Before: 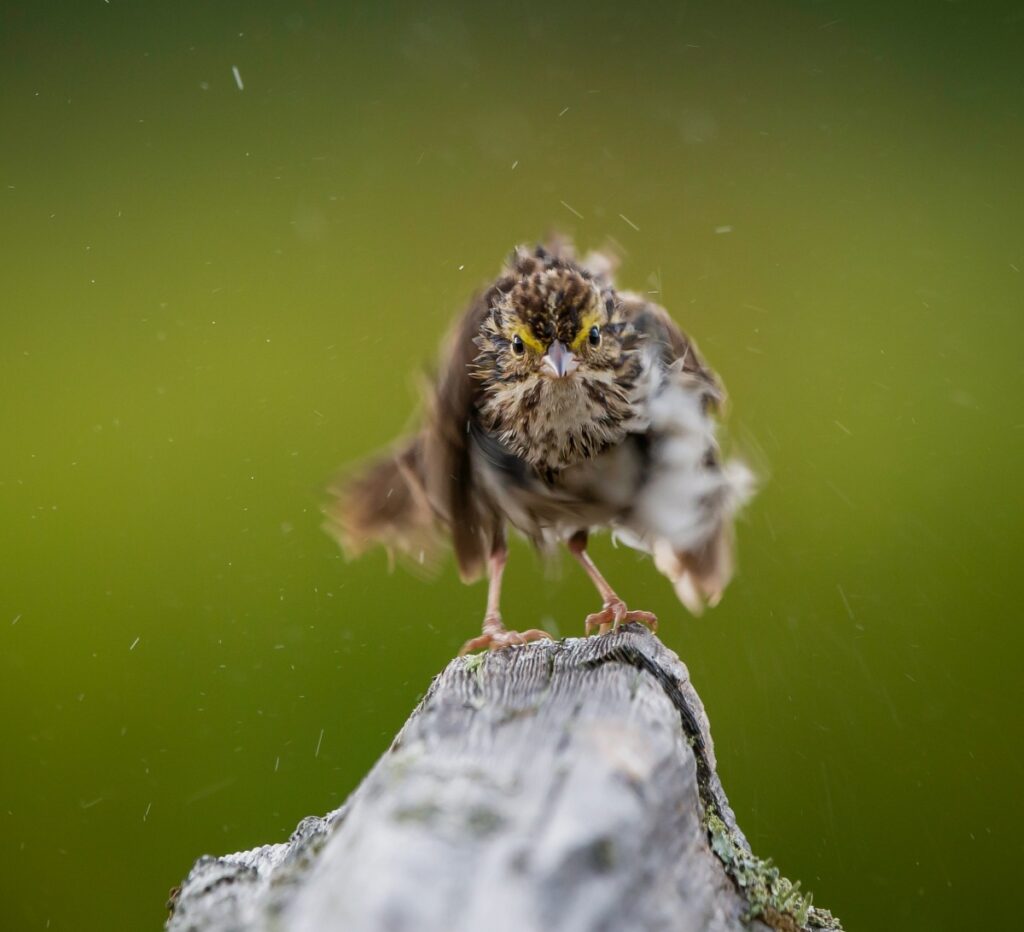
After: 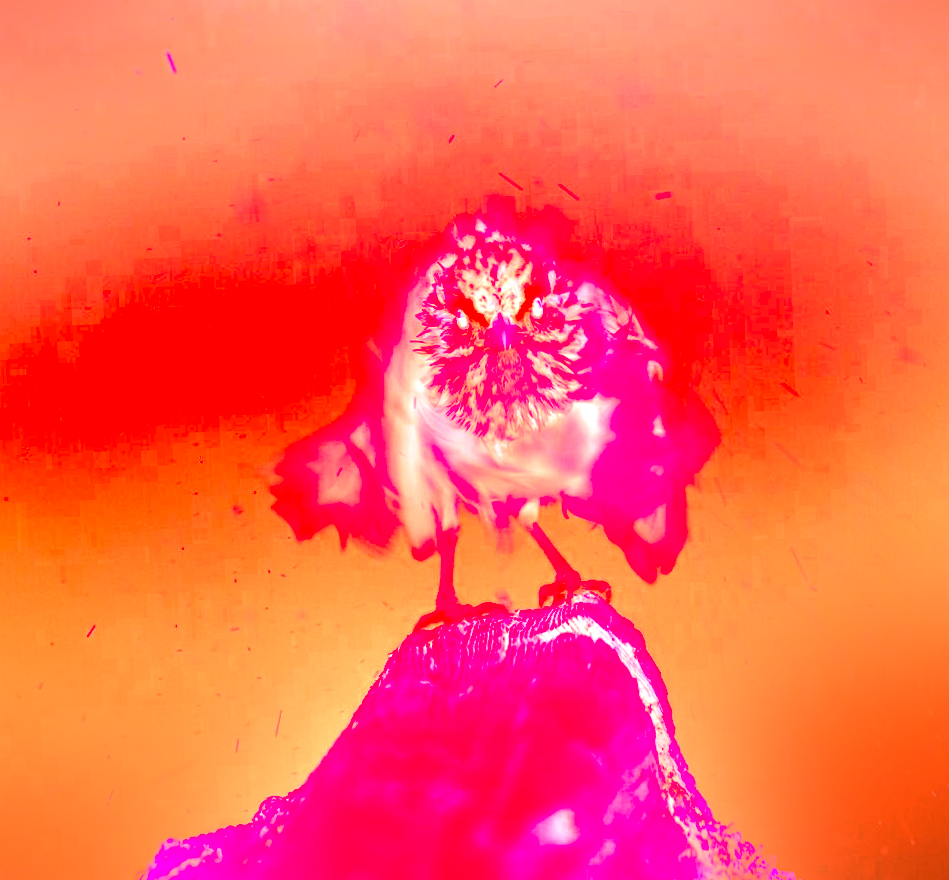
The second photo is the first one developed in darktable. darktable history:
white balance: red 4.26, blue 1.802
crop and rotate: left 3.238%
bloom: on, module defaults
rotate and perspective: rotation -2.12°, lens shift (vertical) 0.009, lens shift (horizontal) -0.008, automatic cropping original format, crop left 0.036, crop right 0.964, crop top 0.05, crop bottom 0.959
